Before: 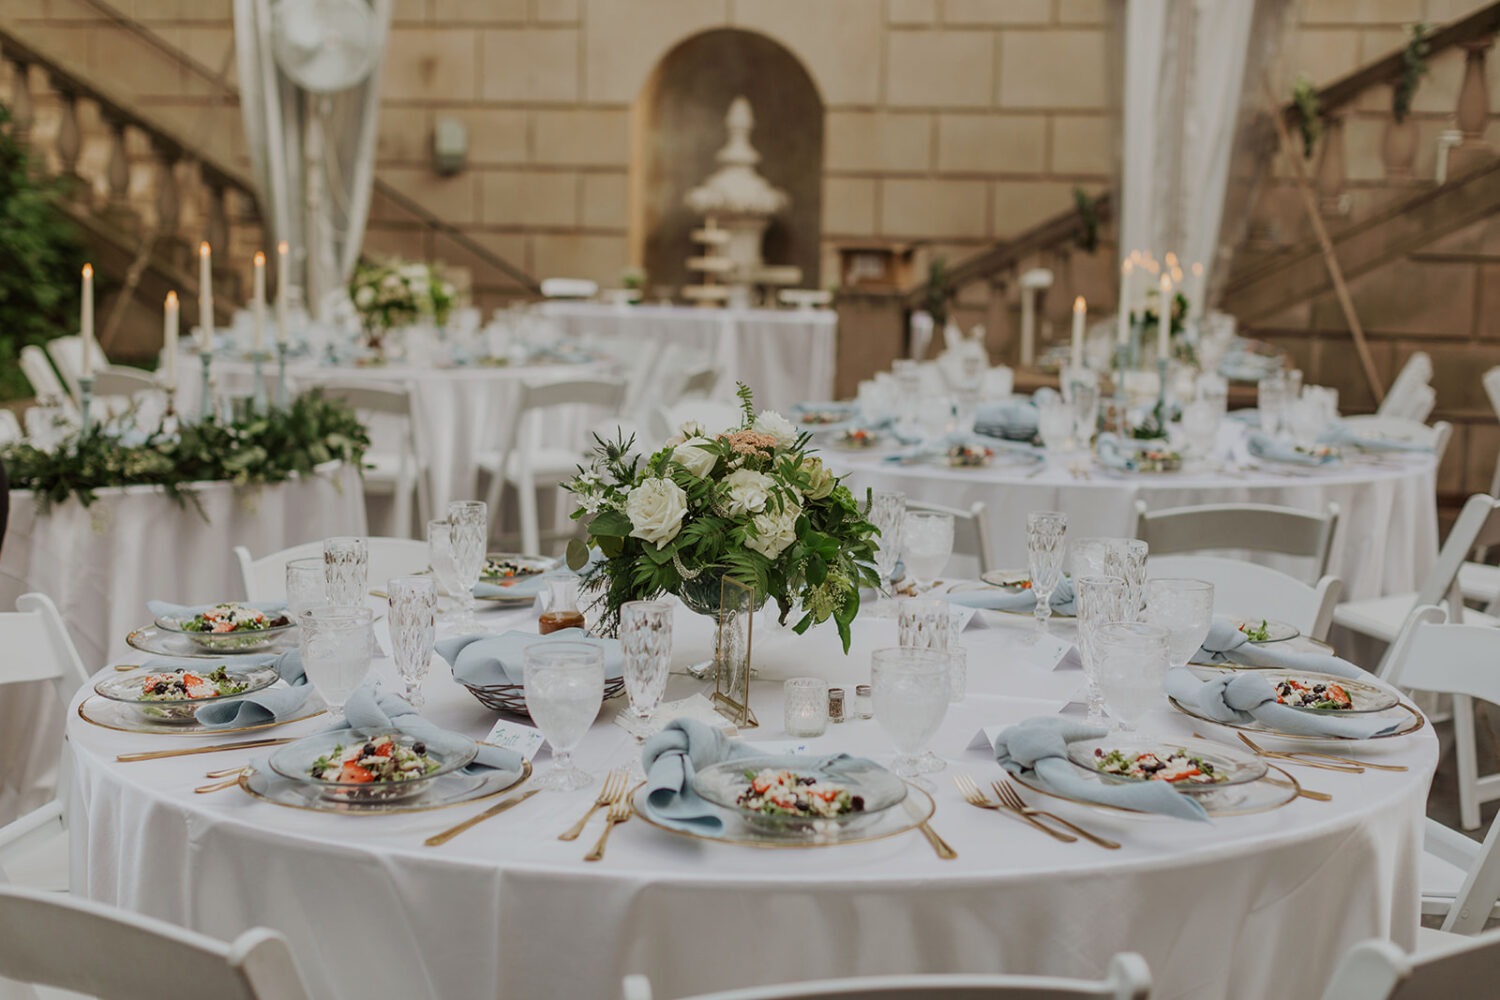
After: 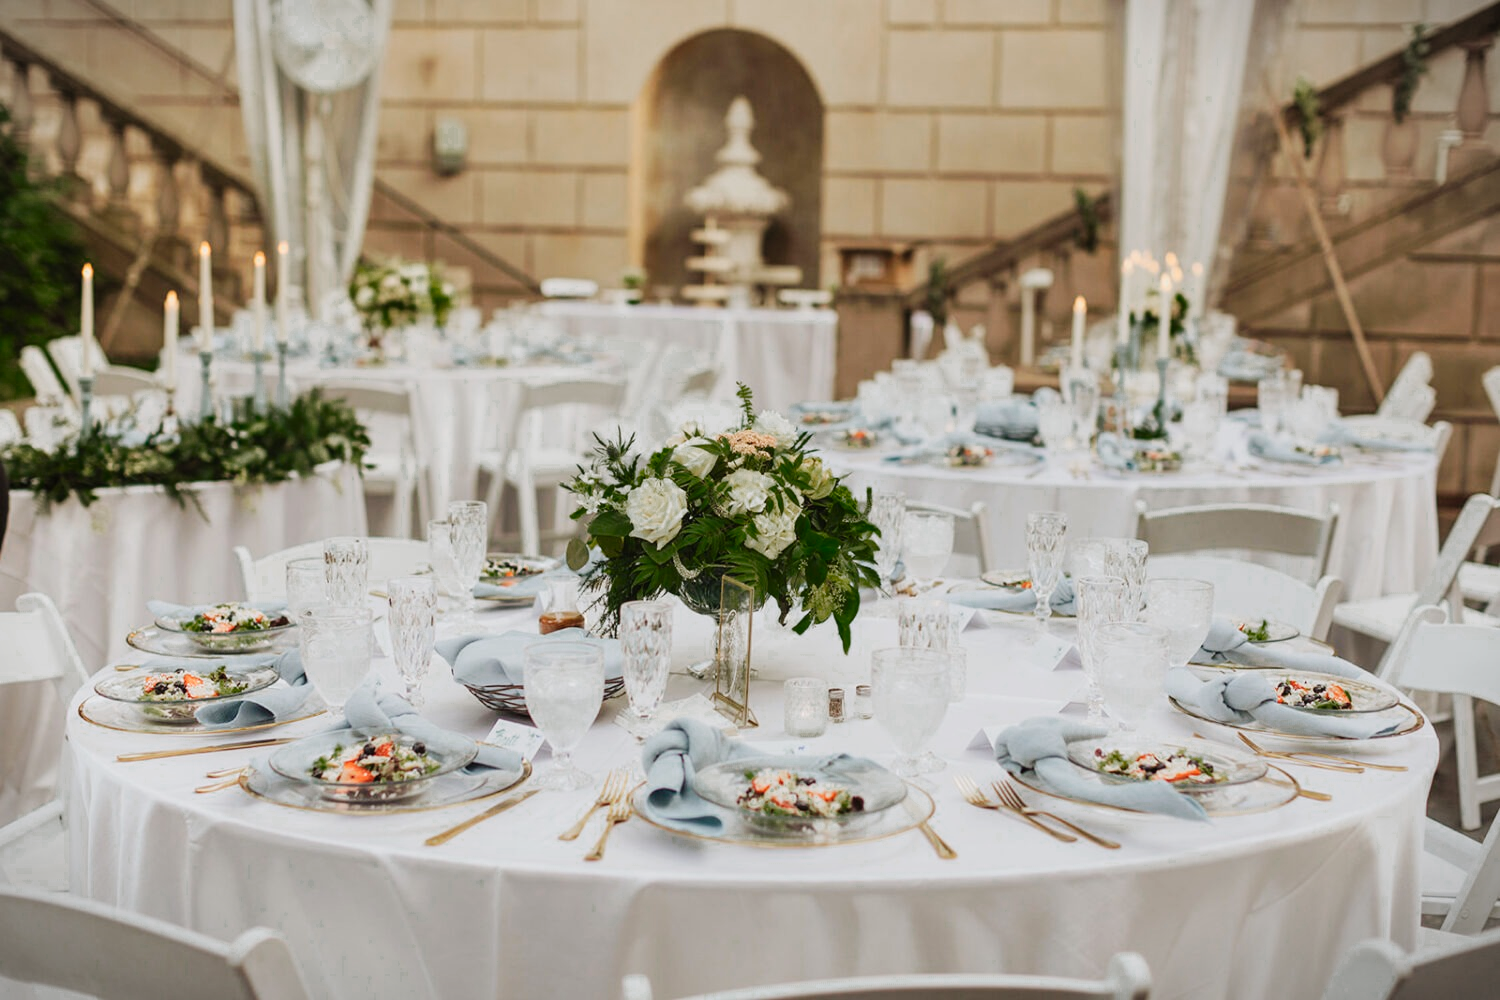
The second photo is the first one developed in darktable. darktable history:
tone curve: curves: ch0 [(0, 0.012) (0.093, 0.11) (0.345, 0.425) (0.457, 0.562) (0.628, 0.738) (0.839, 0.909) (0.998, 0.978)]; ch1 [(0, 0) (0.437, 0.408) (0.472, 0.47) (0.502, 0.497) (0.527, 0.523) (0.568, 0.577) (0.62, 0.66) (0.669, 0.748) (0.859, 0.899) (1, 1)]; ch2 [(0, 0) (0.33, 0.301) (0.421, 0.443) (0.473, 0.498) (0.509, 0.502) (0.535, 0.545) (0.549, 0.576) (0.644, 0.703) (1, 1)], preserve colors none
vignetting: fall-off start 99.72%, width/height ratio 1.309
shadows and highlights: shadows -10.9, white point adjustment 1.4, highlights 9.97
color zones: curves: ch0 [(0.25, 0.5) (0.347, 0.092) (0.75, 0.5)]; ch1 [(0.25, 0.5) (0.33, 0.51) (0.75, 0.5)]
